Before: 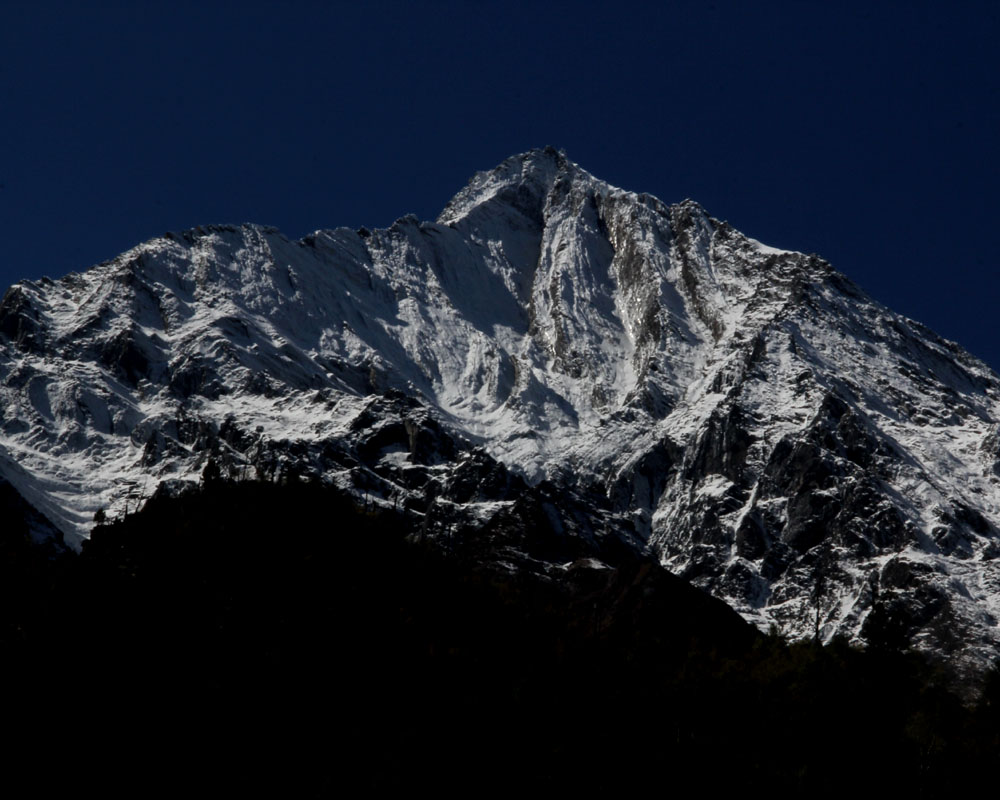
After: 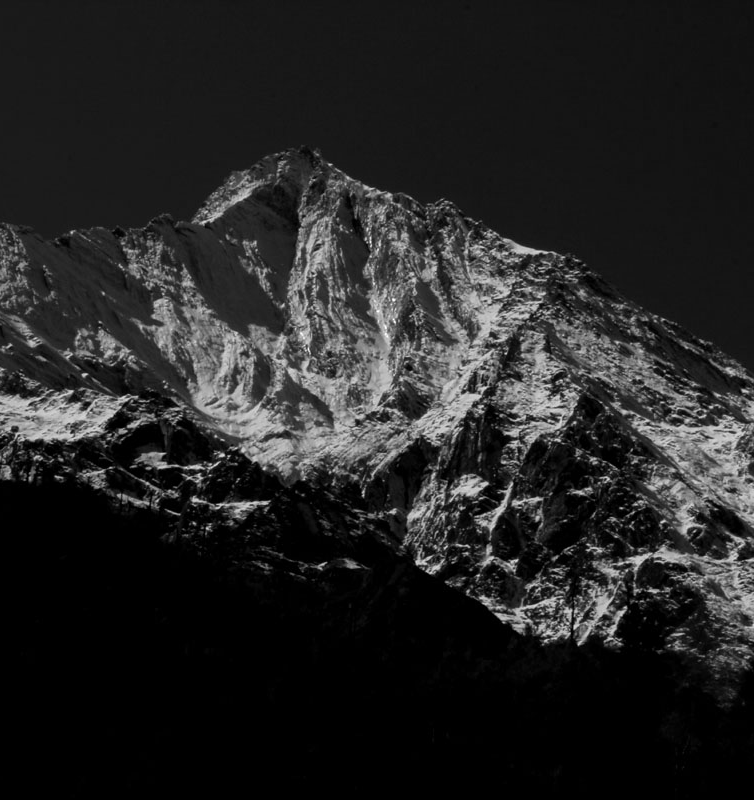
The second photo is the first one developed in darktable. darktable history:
monochrome: on, module defaults
crop and rotate: left 24.6%
